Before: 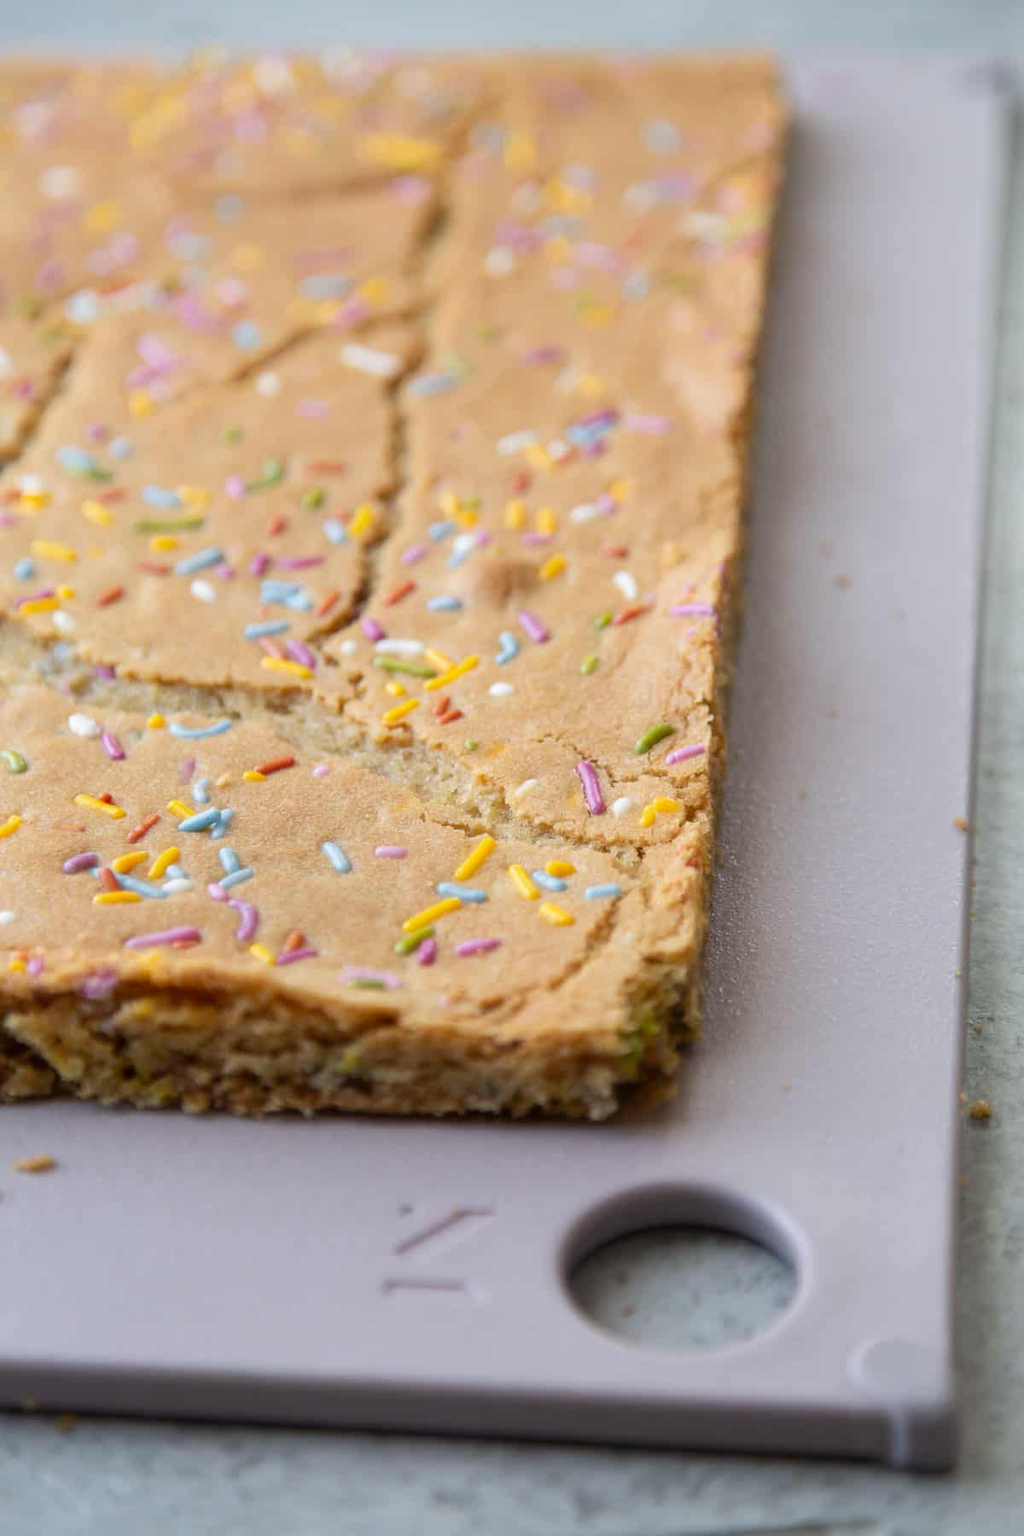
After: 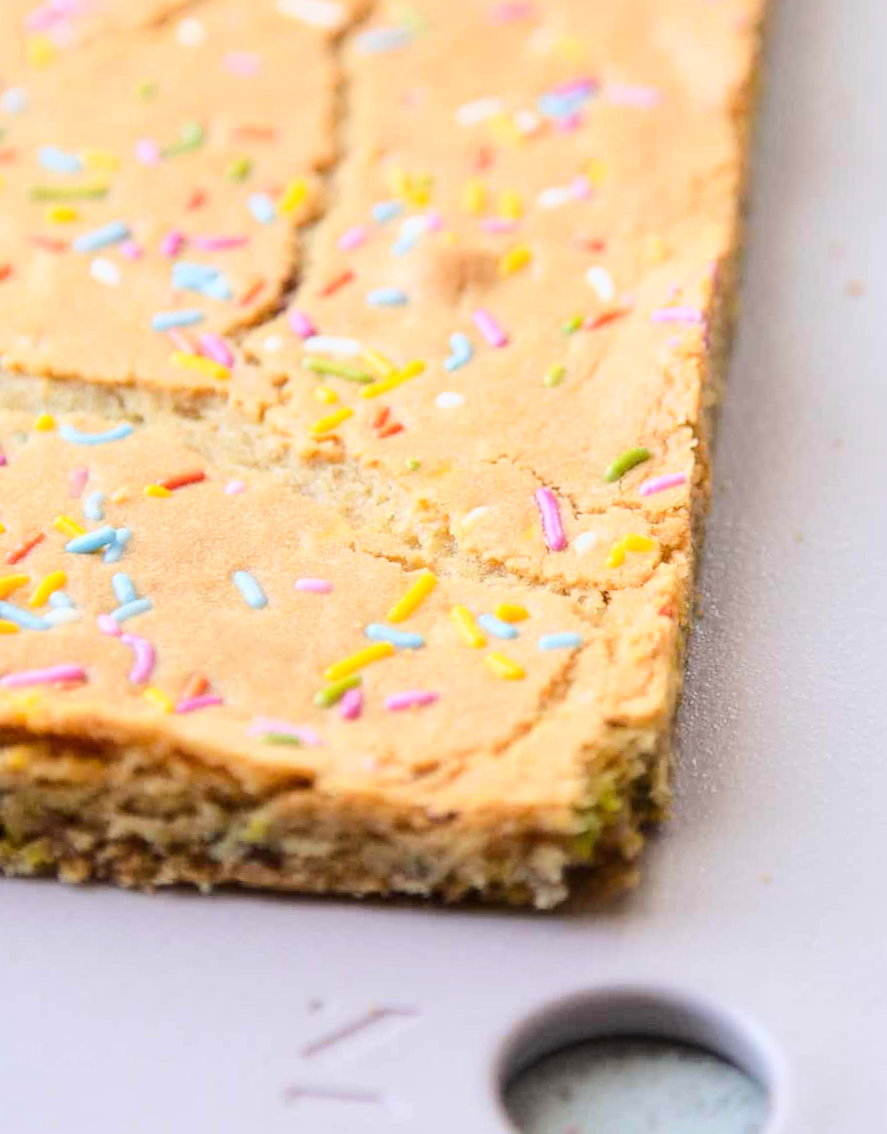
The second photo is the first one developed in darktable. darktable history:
crop and rotate: angle -3.37°, left 9.79%, top 20.73%, right 12.42%, bottom 11.82%
rotate and perspective: rotation -1.24°, automatic cropping off
base curve: curves: ch0 [(0, 0) (0.025, 0.046) (0.112, 0.277) (0.467, 0.74) (0.814, 0.929) (1, 0.942)]
